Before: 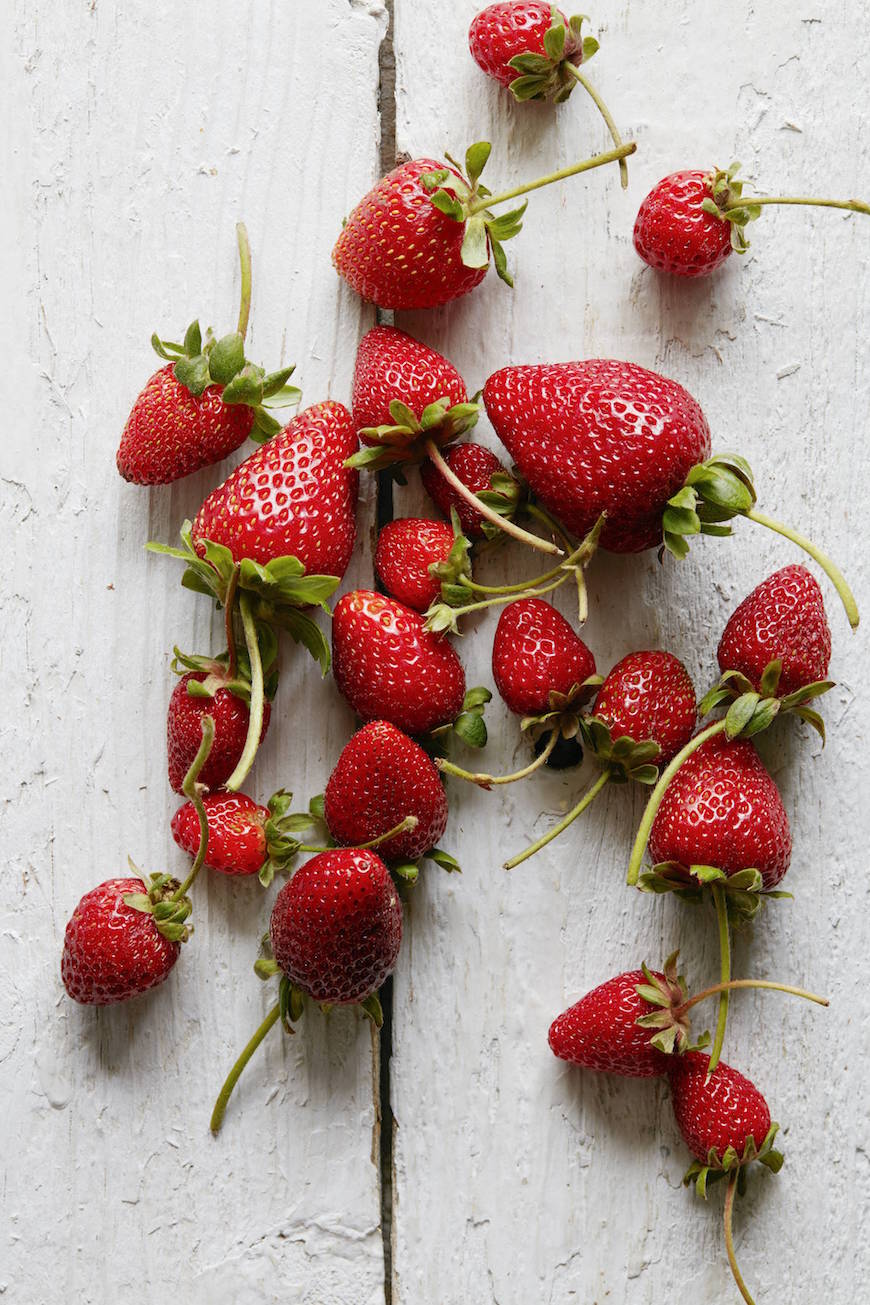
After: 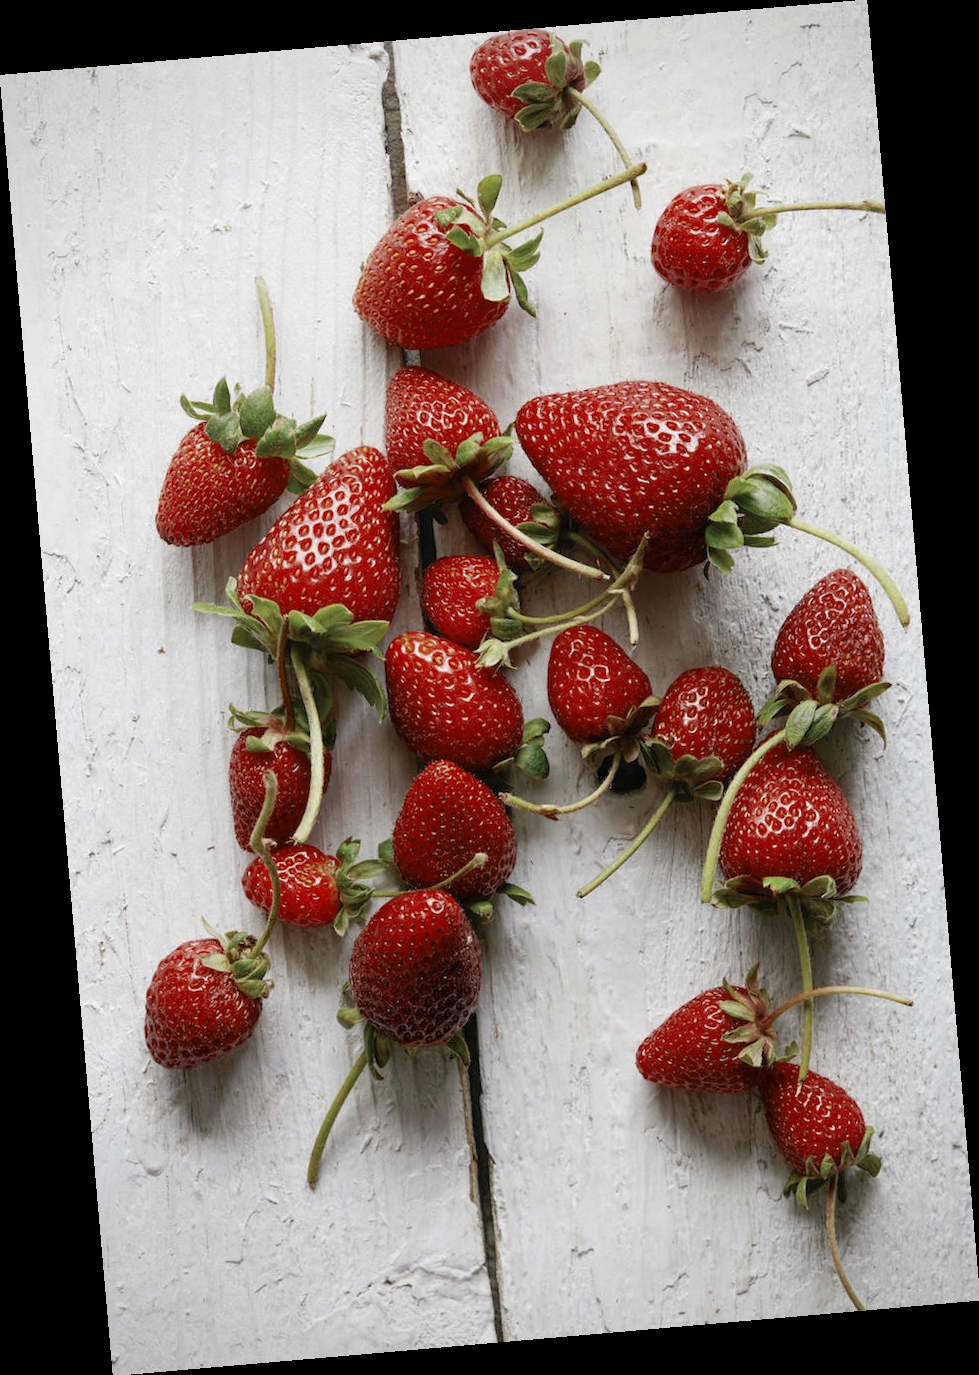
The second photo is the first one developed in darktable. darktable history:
vignetting: fall-off radius 60.92%
rotate and perspective: rotation -4.98°, automatic cropping off
color zones: curves: ch0 [(0, 0.5) (0.125, 0.4) (0.25, 0.5) (0.375, 0.4) (0.5, 0.4) (0.625, 0.35) (0.75, 0.35) (0.875, 0.5)]; ch1 [(0, 0.35) (0.125, 0.45) (0.25, 0.35) (0.375, 0.35) (0.5, 0.35) (0.625, 0.35) (0.75, 0.45) (0.875, 0.35)]; ch2 [(0, 0.6) (0.125, 0.5) (0.25, 0.5) (0.375, 0.6) (0.5, 0.6) (0.625, 0.5) (0.75, 0.5) (0.875, 0.5)]
